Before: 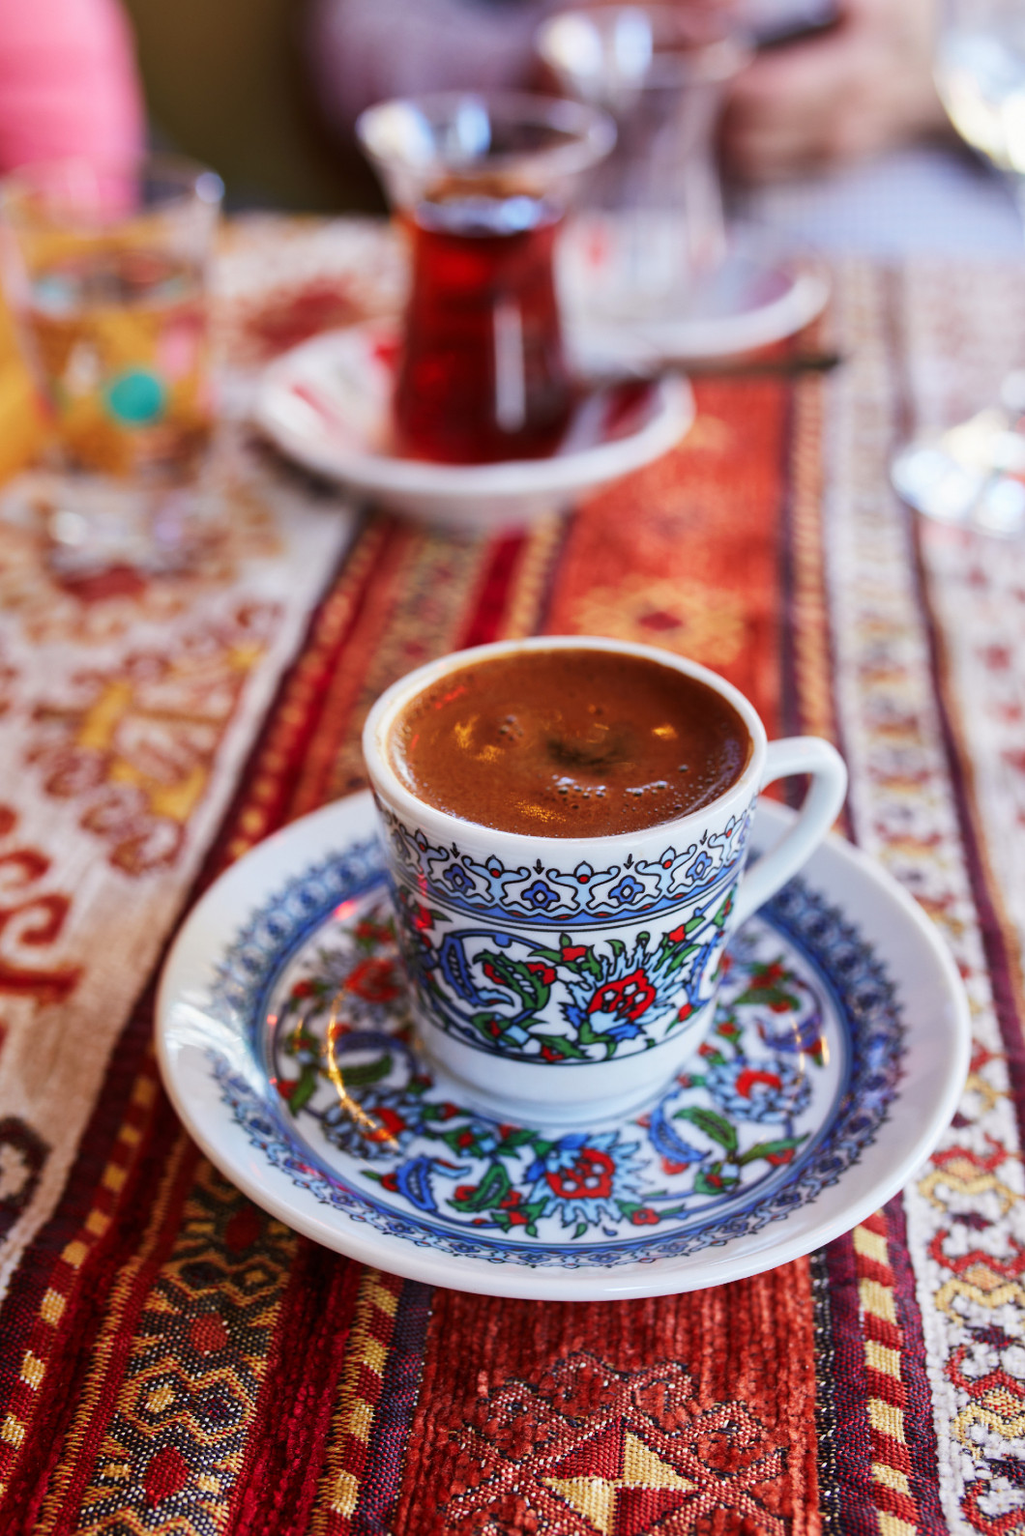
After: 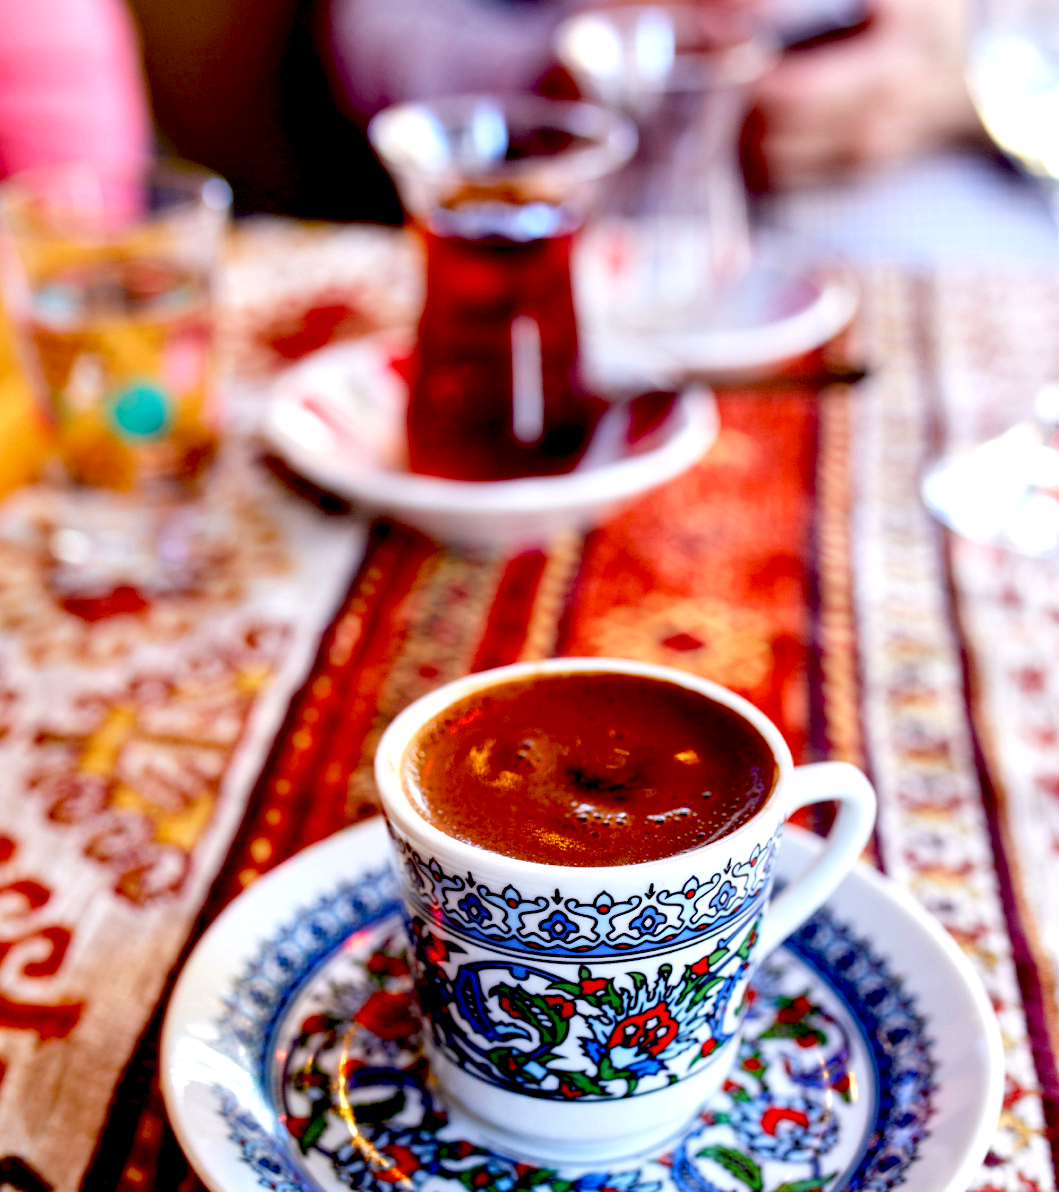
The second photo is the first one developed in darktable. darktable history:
crop: bottom 24.967%
exposure: black level correction 0.04, exposure 0.5 EV, compensate highlight preservation false
